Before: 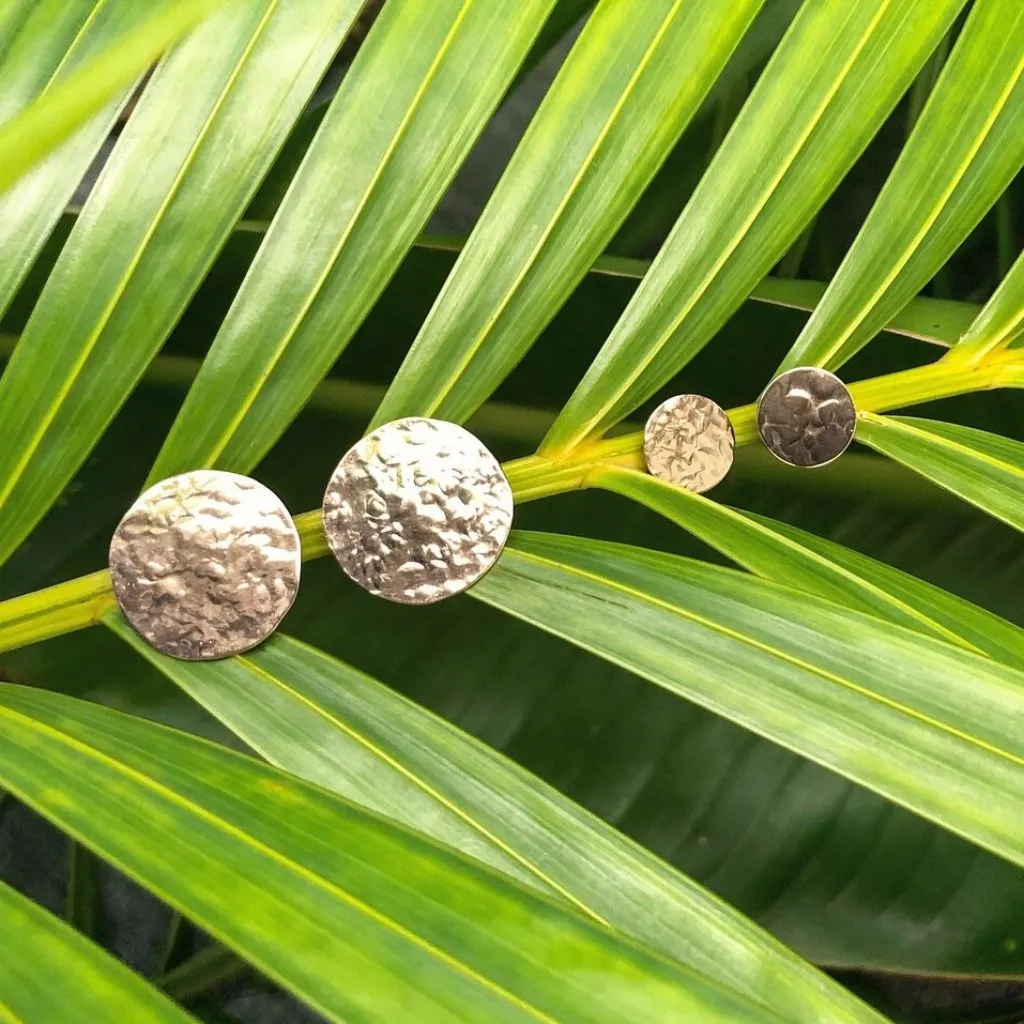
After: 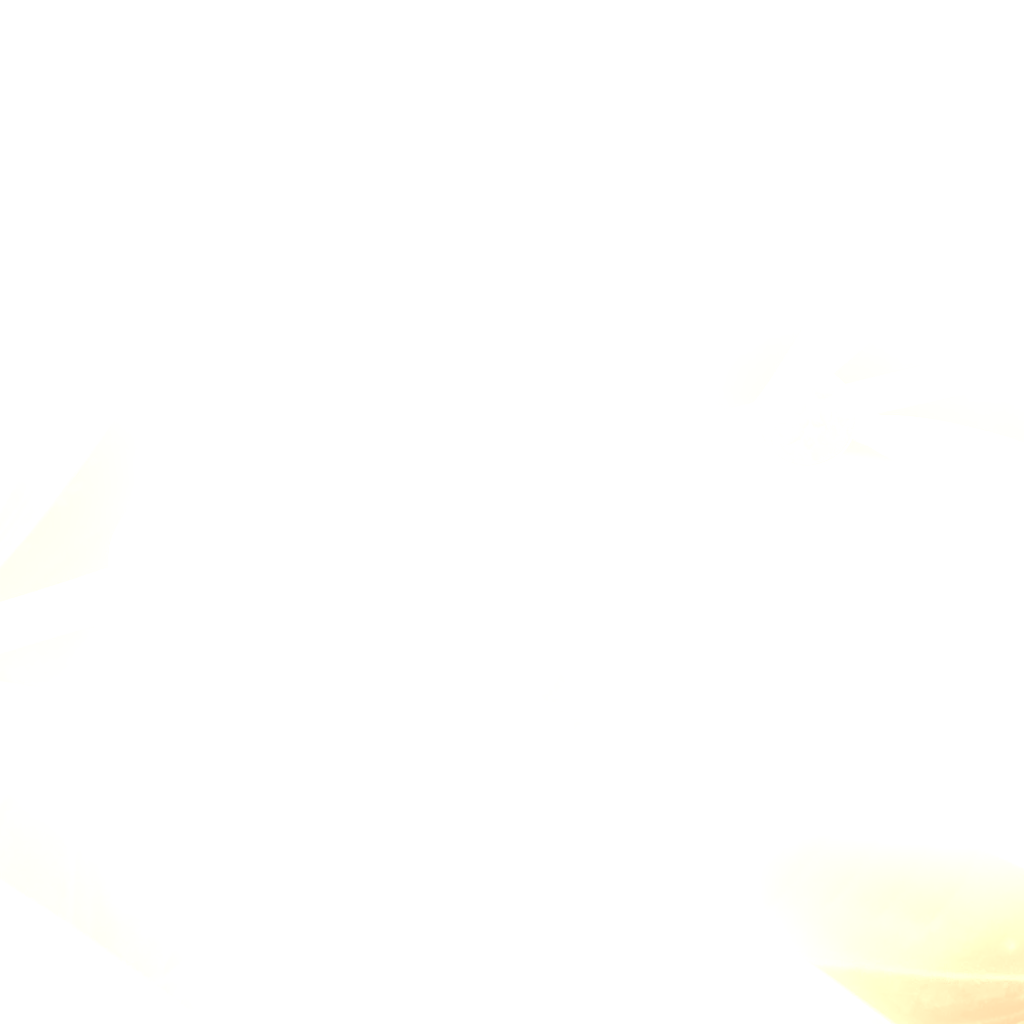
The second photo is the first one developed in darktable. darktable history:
bloom: size 25%, threshold 5%, strength 90%
shadows and highlights: shadows 20.91, highlights -82.73, soften with gaussian
colorize: hue 28.8°, source mix 100%
